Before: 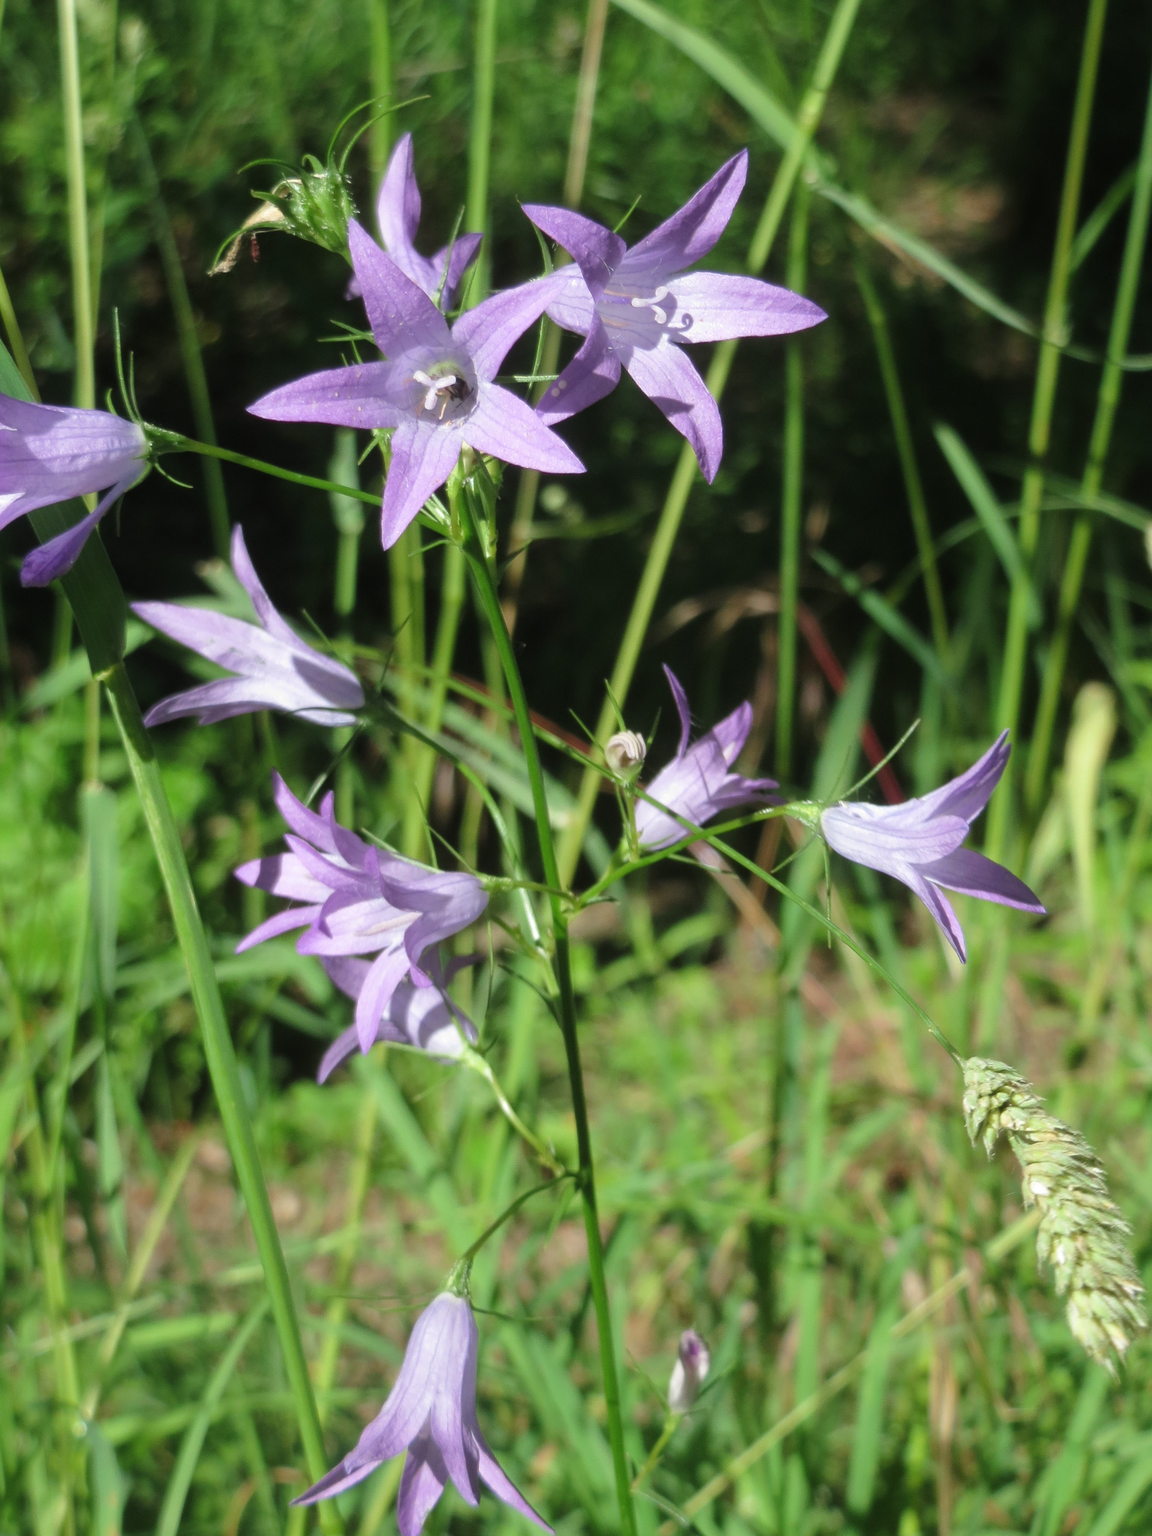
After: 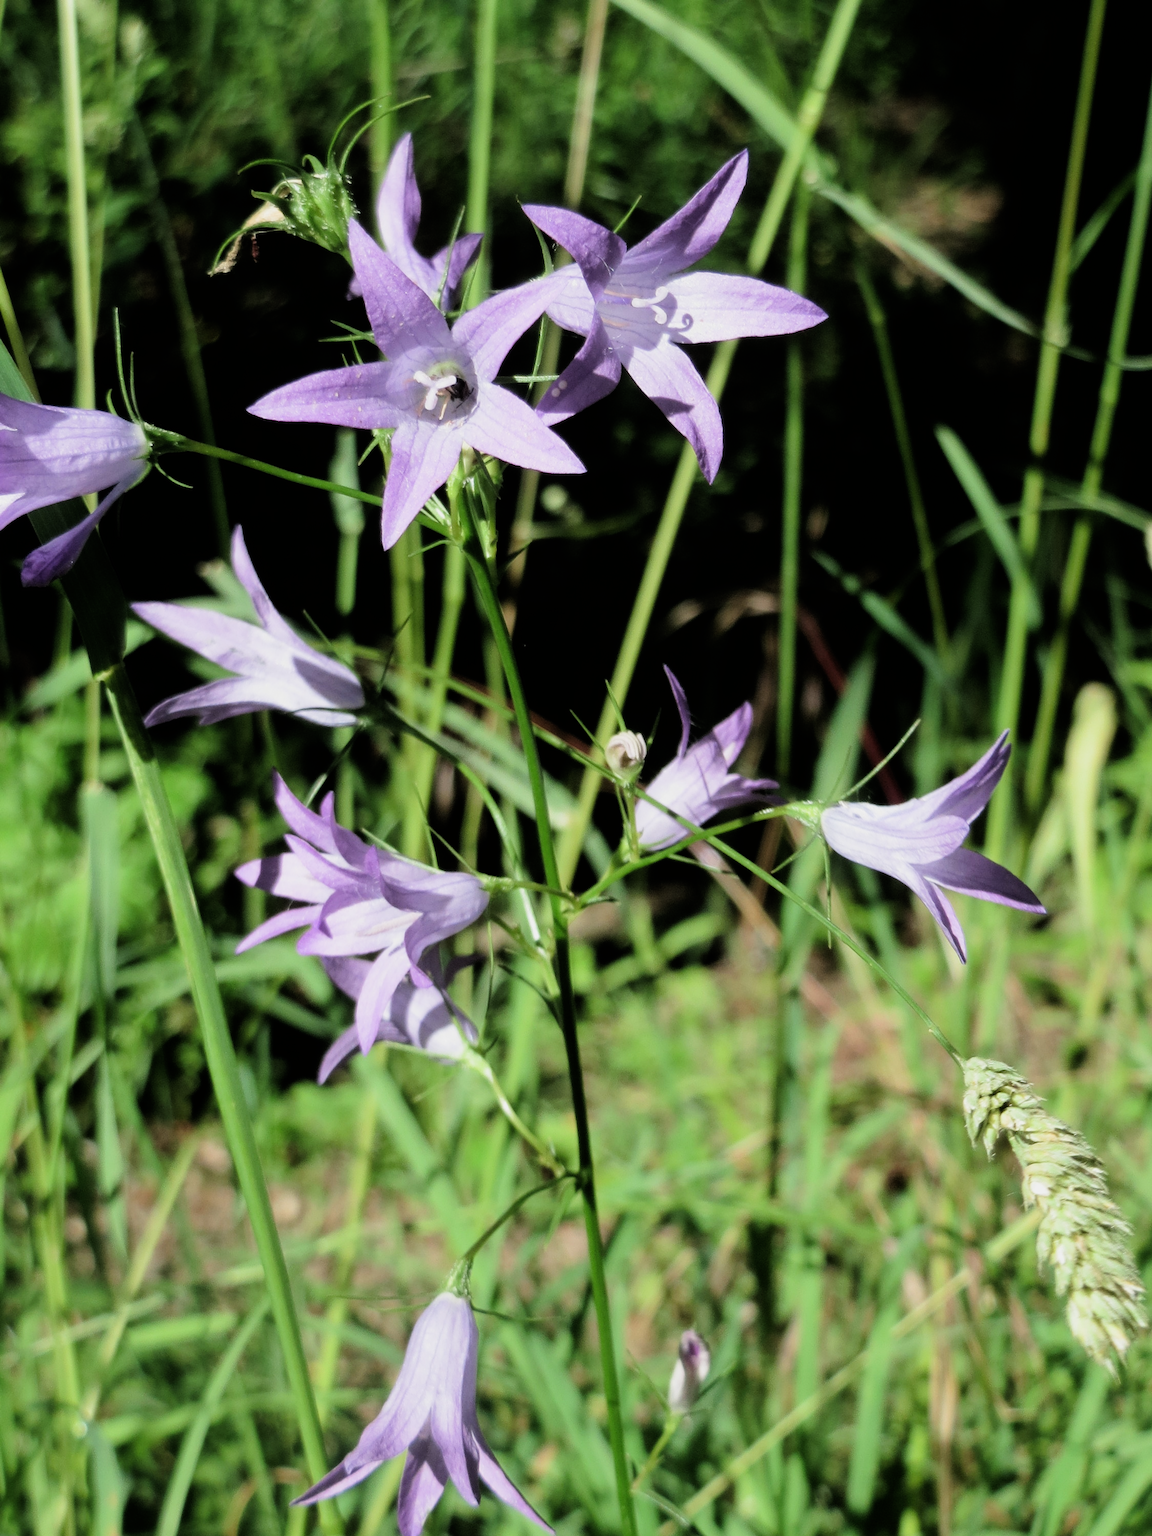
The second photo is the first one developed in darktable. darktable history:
filmic rgb: black relative exposure -5.04 EV, white relative exposure 3.52 EV, threshold 5.97 EV, hardness 3.18, contrast 1.513, highlights saturation mix -49.26%, enable highlight reconstruction true
